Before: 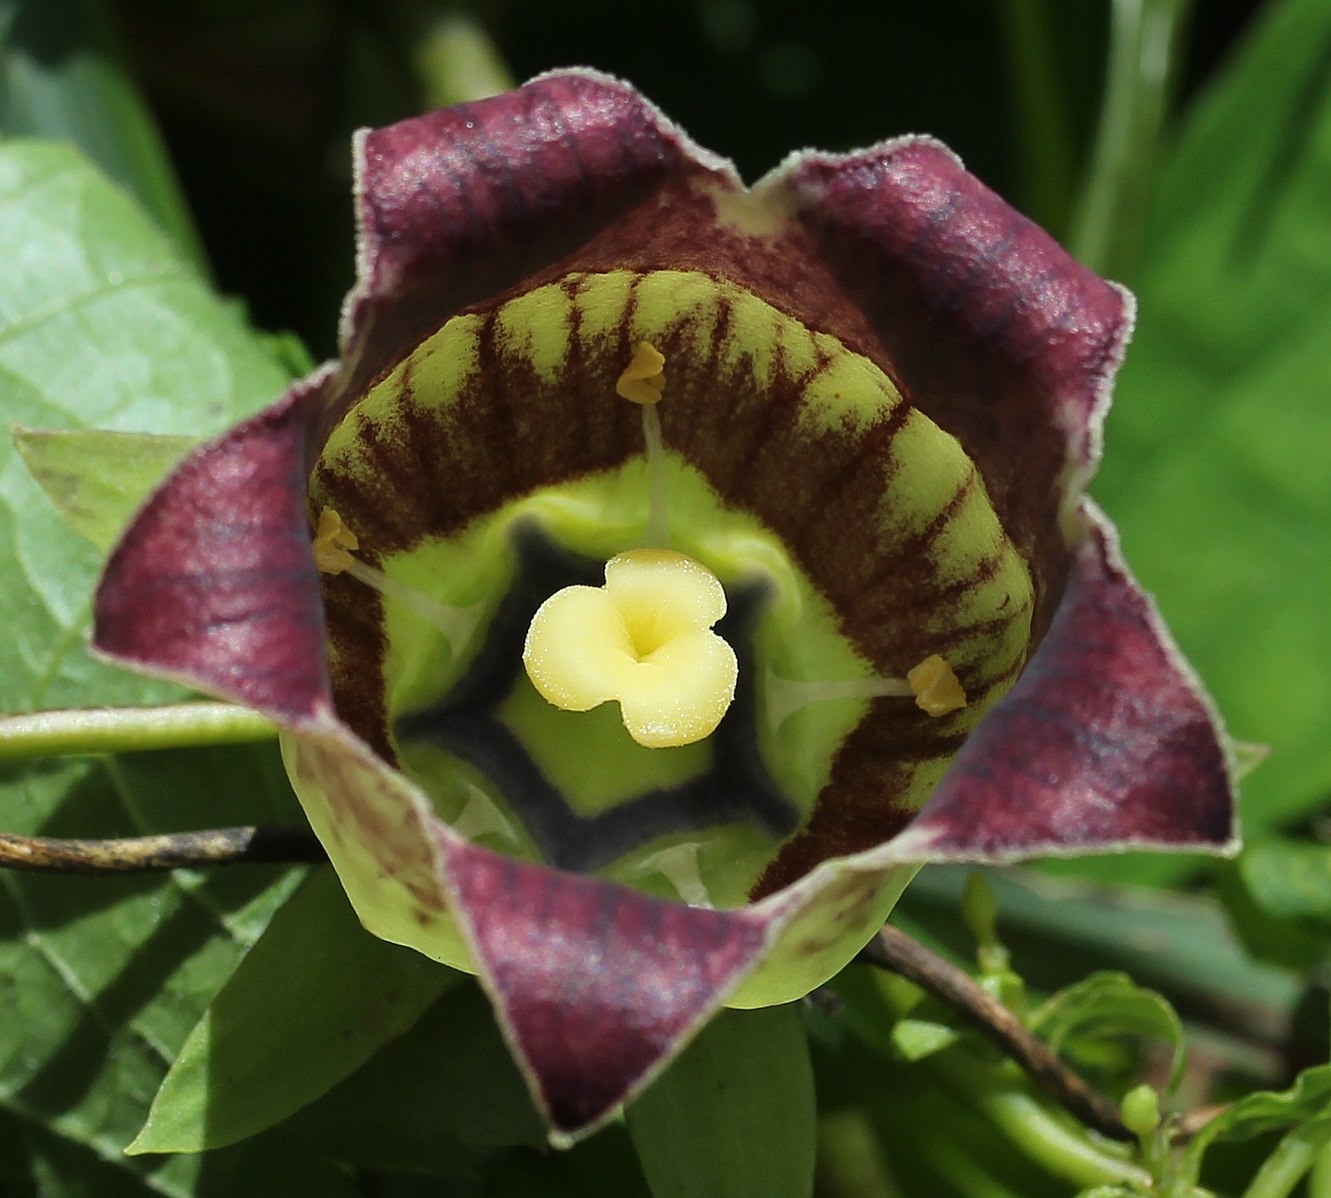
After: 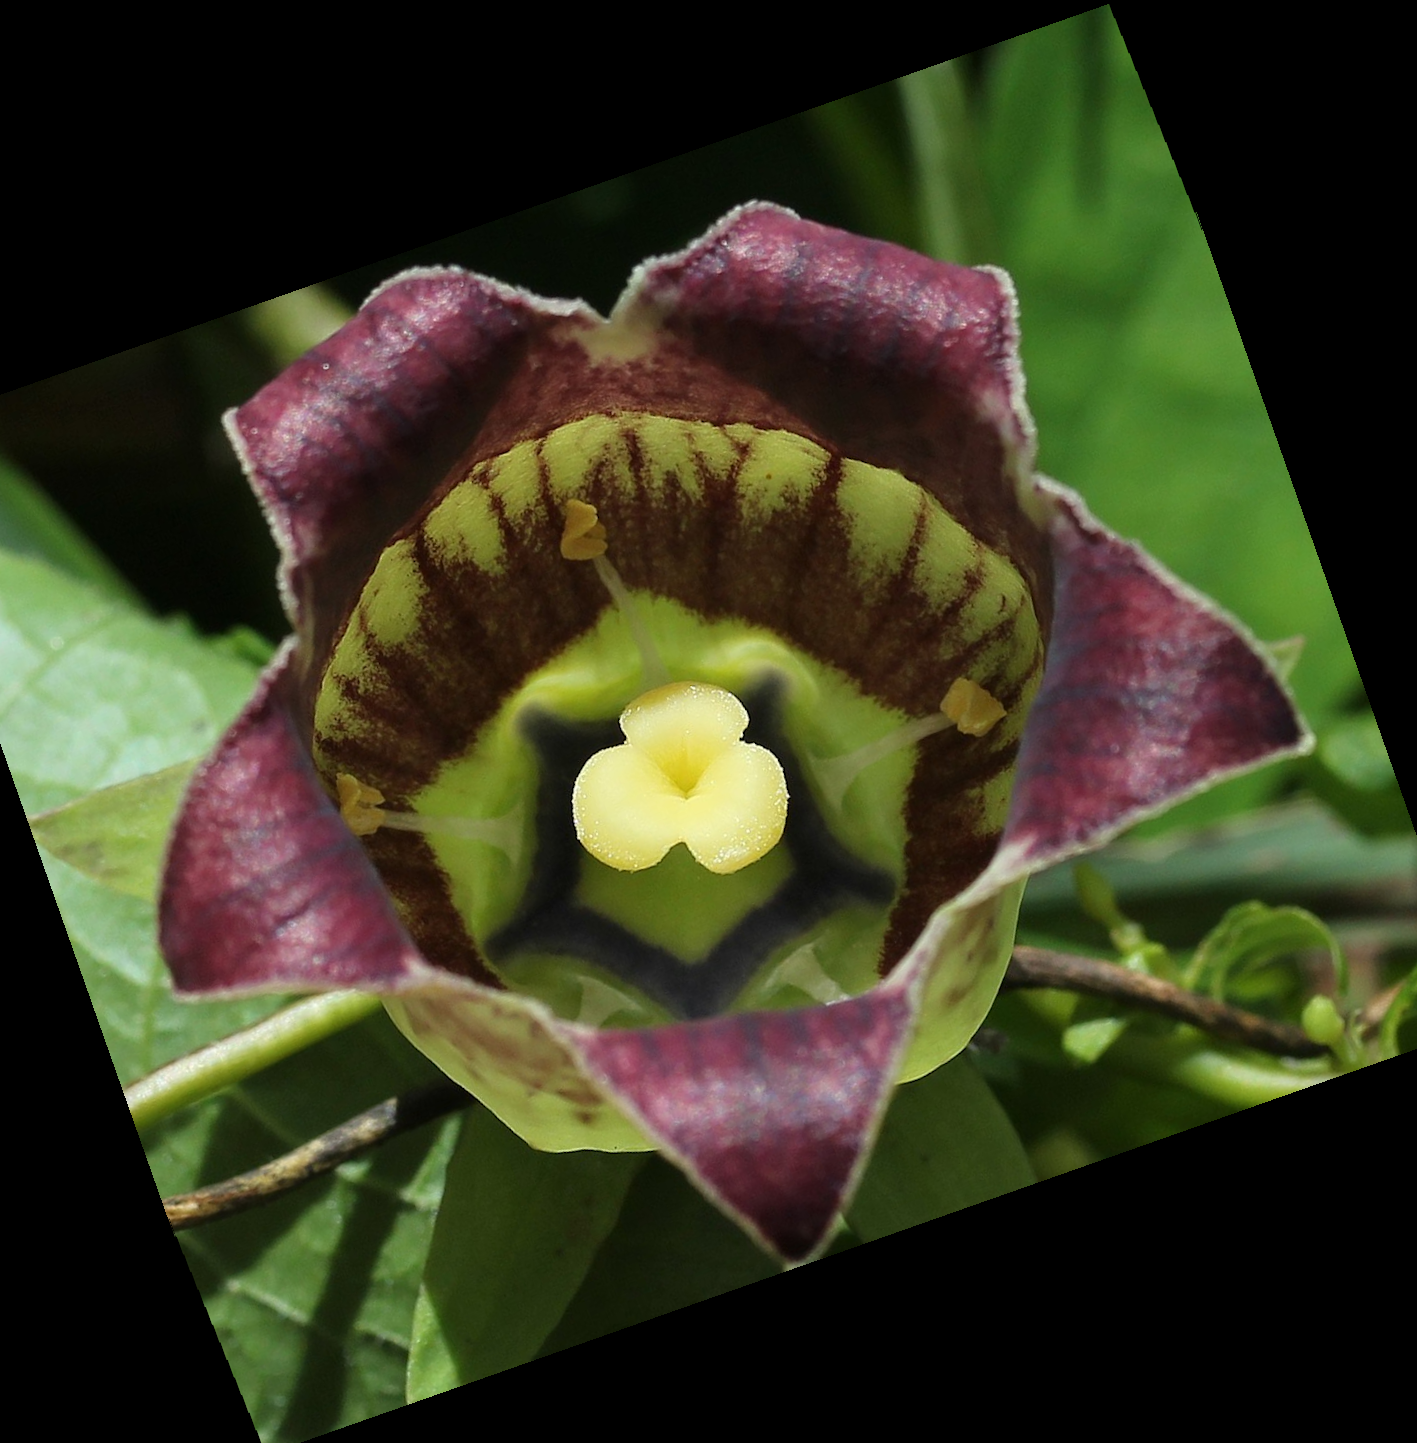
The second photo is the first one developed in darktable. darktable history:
crop and rotate: angle 19.43°, left 6.812%, right 4.125%, bottom 1.087%
rotate and perspective: rotation -3°, crop left 0.031, crop right 0.968, crop top 0.07, crop bottom 0.93
